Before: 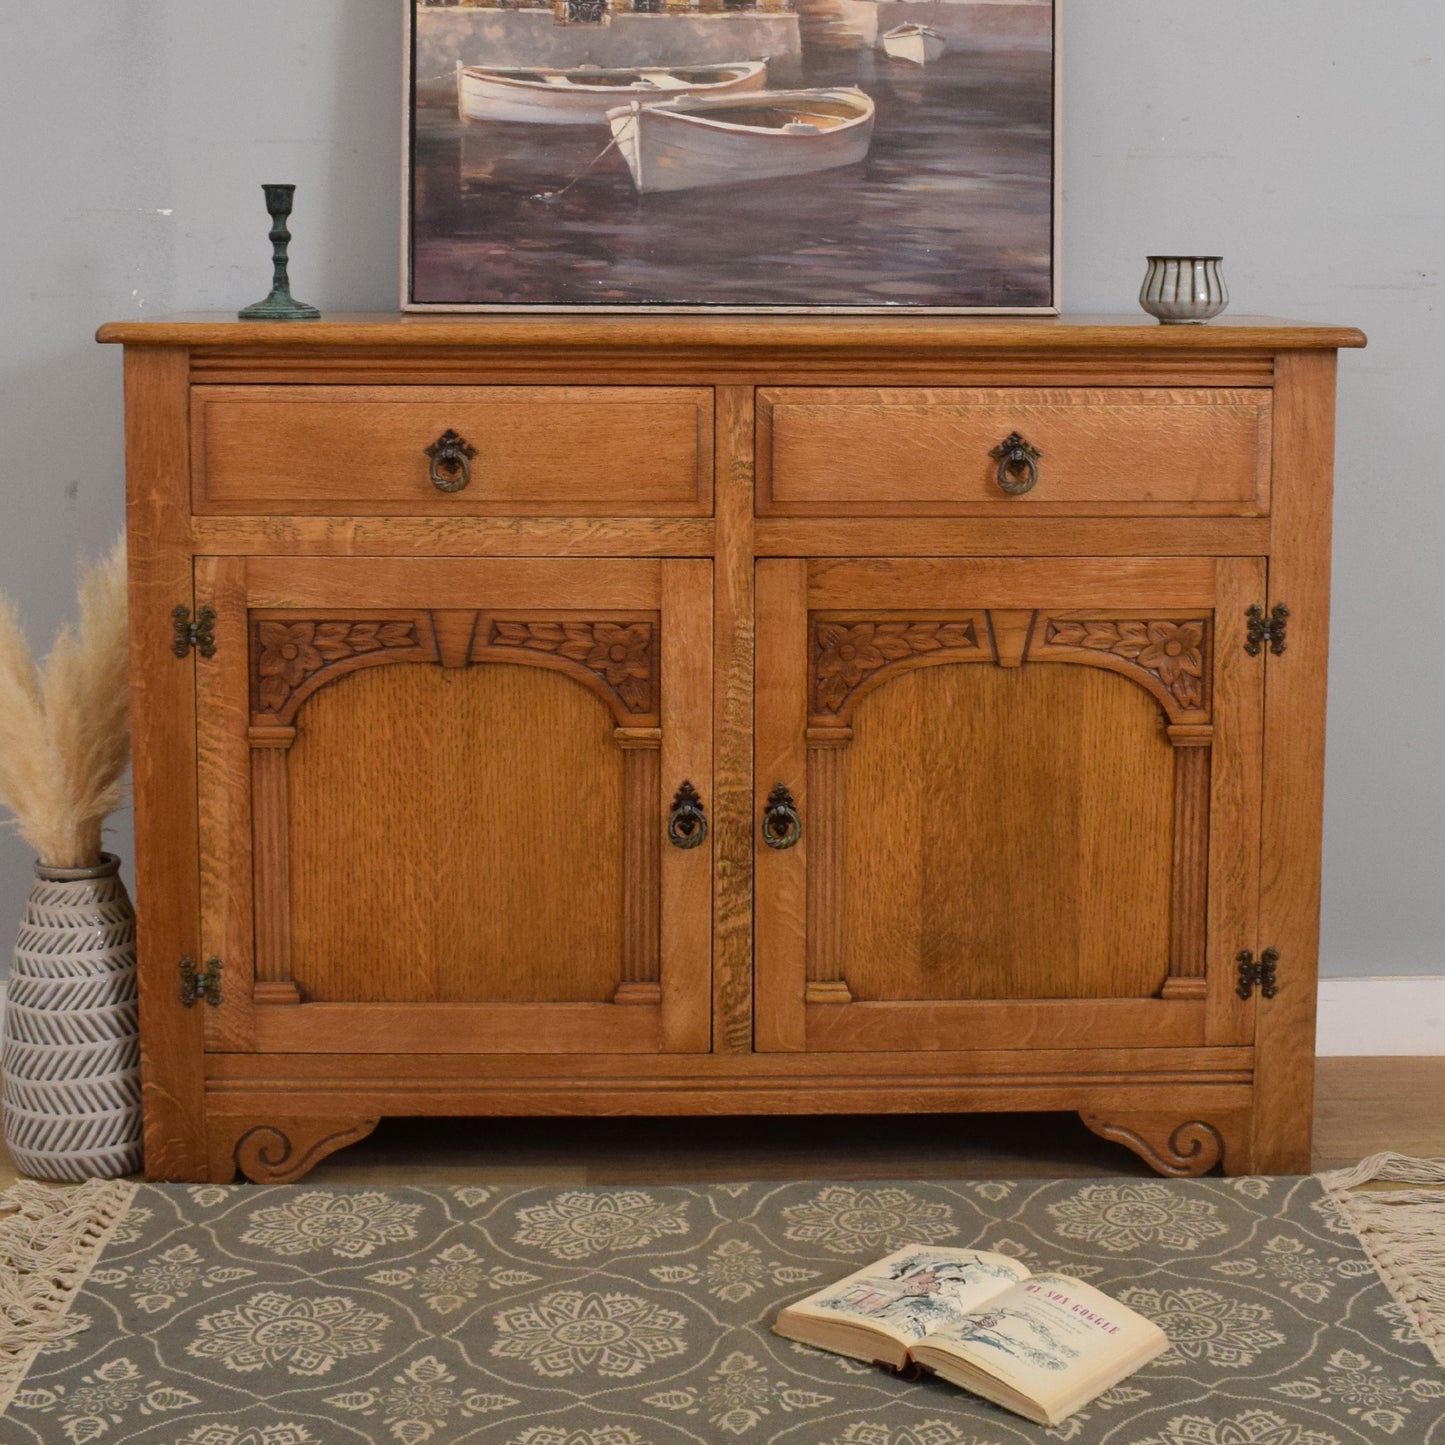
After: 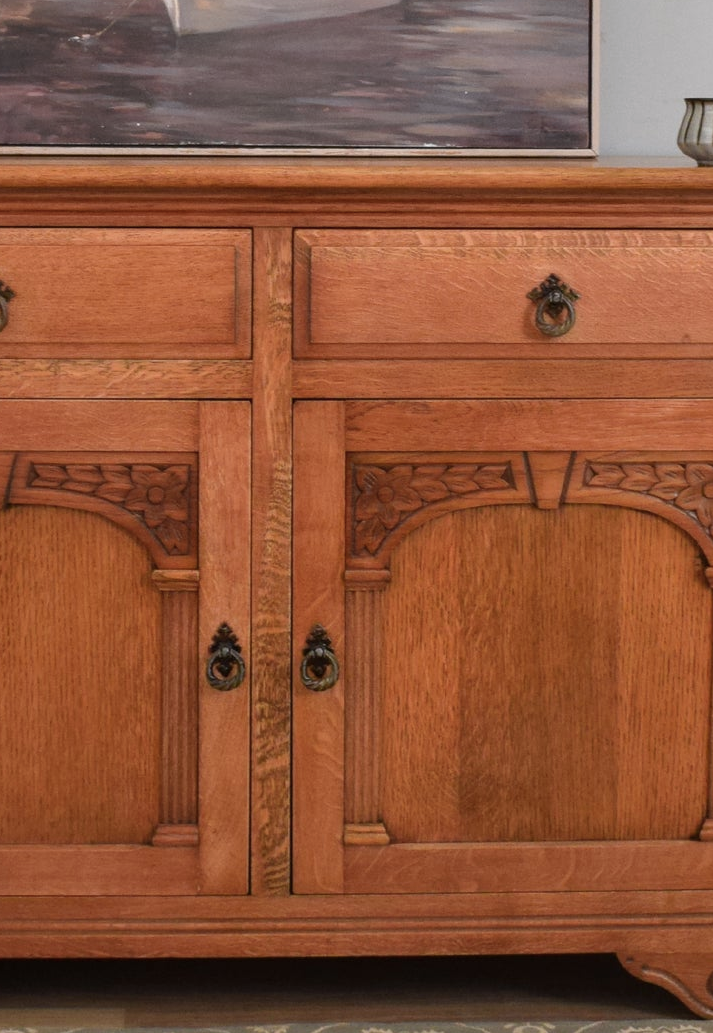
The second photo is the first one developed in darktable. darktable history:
exposure: exposure 0.127 EV, compensate highlight preservation false
crop: left 32.018%, top 10.942%, right 18.627%, bottom 17.545%
color zones: curves: ch1 [(0.29, 0.492) (0.373, 0.185) (0.509, 0.481)]; ch2 [(0.25, 0.462) (0.749, 0.457)]
